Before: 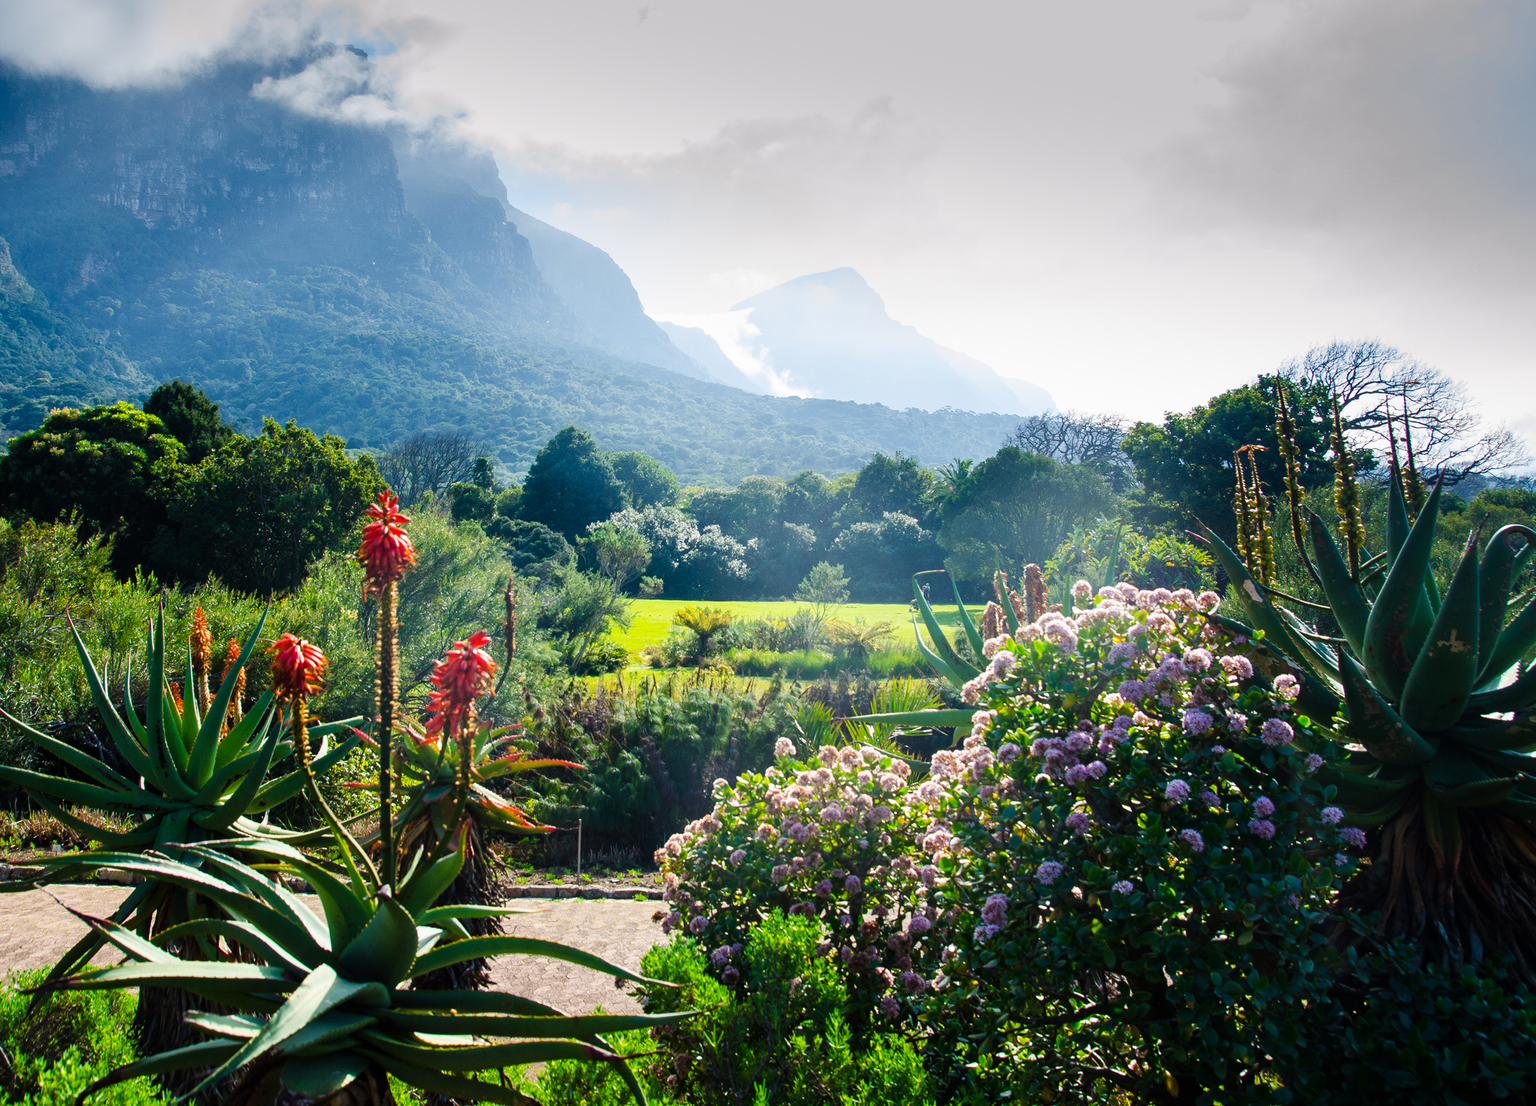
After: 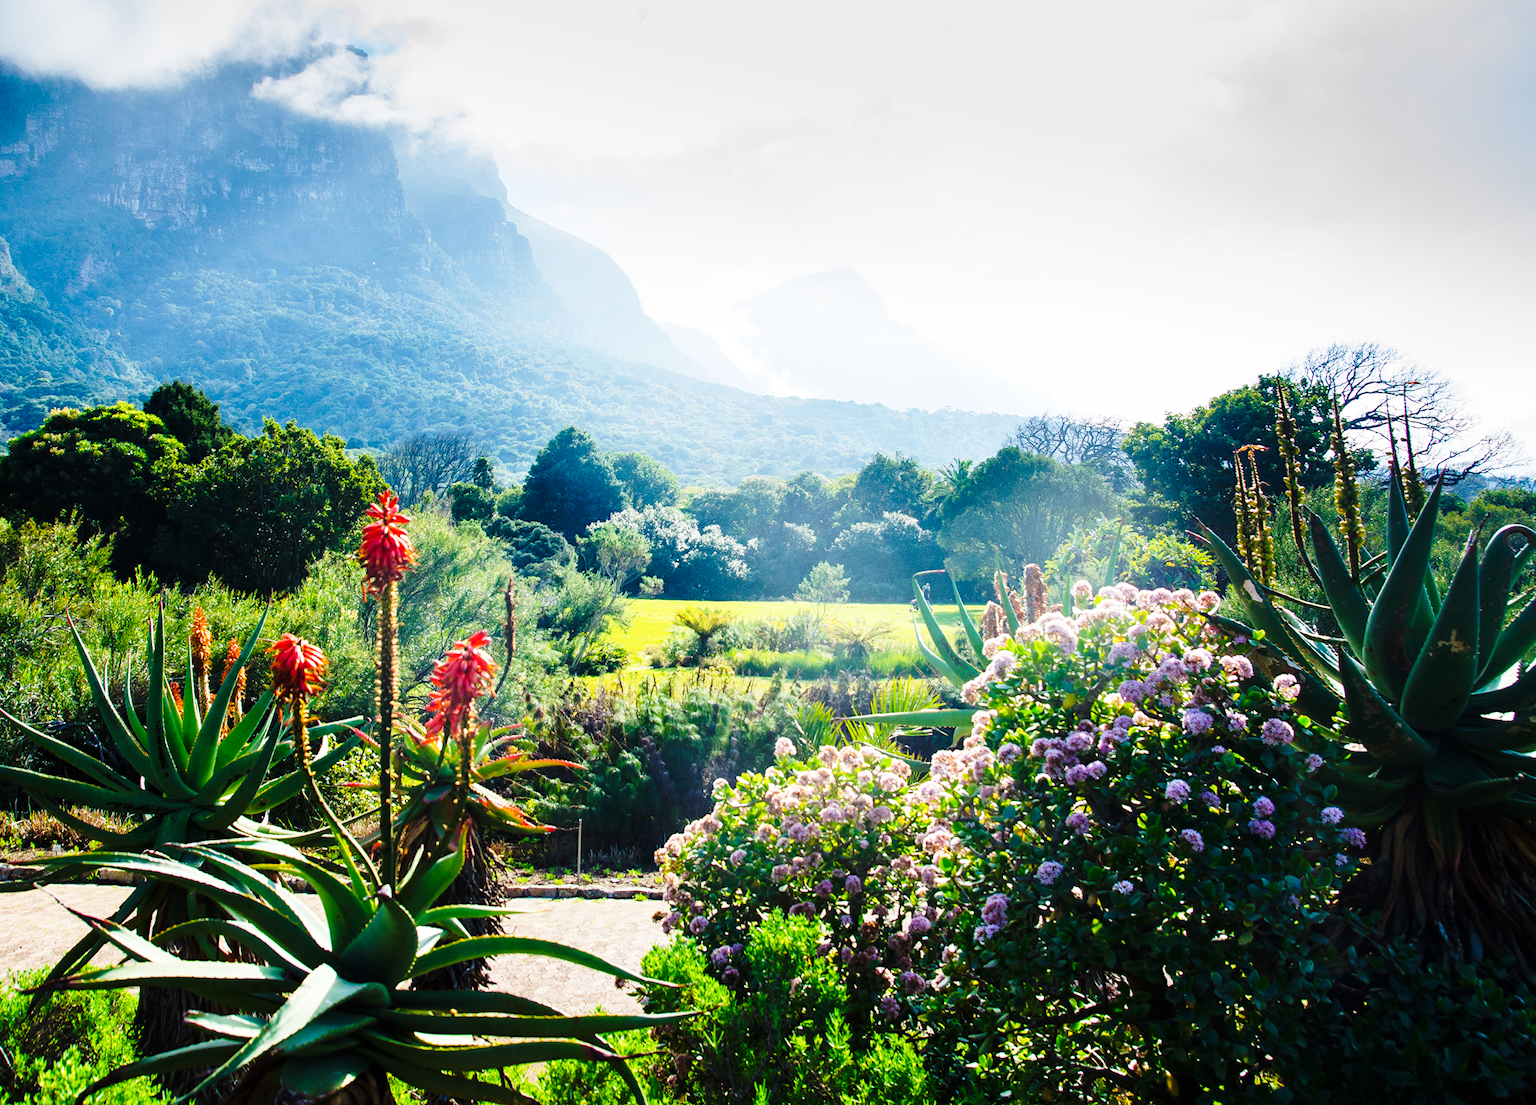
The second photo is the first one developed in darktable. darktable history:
base curve: curves: ch0 [(0, 0) (0.028, 0.03) (0.121, 0.232) (0.46, 0.748) (0.859, 0.968) (1, 1)], preserve colors none
tone equalizer: edges refinement/feathering 500, mask exposure compensation -1.57 EV, preserve details no
